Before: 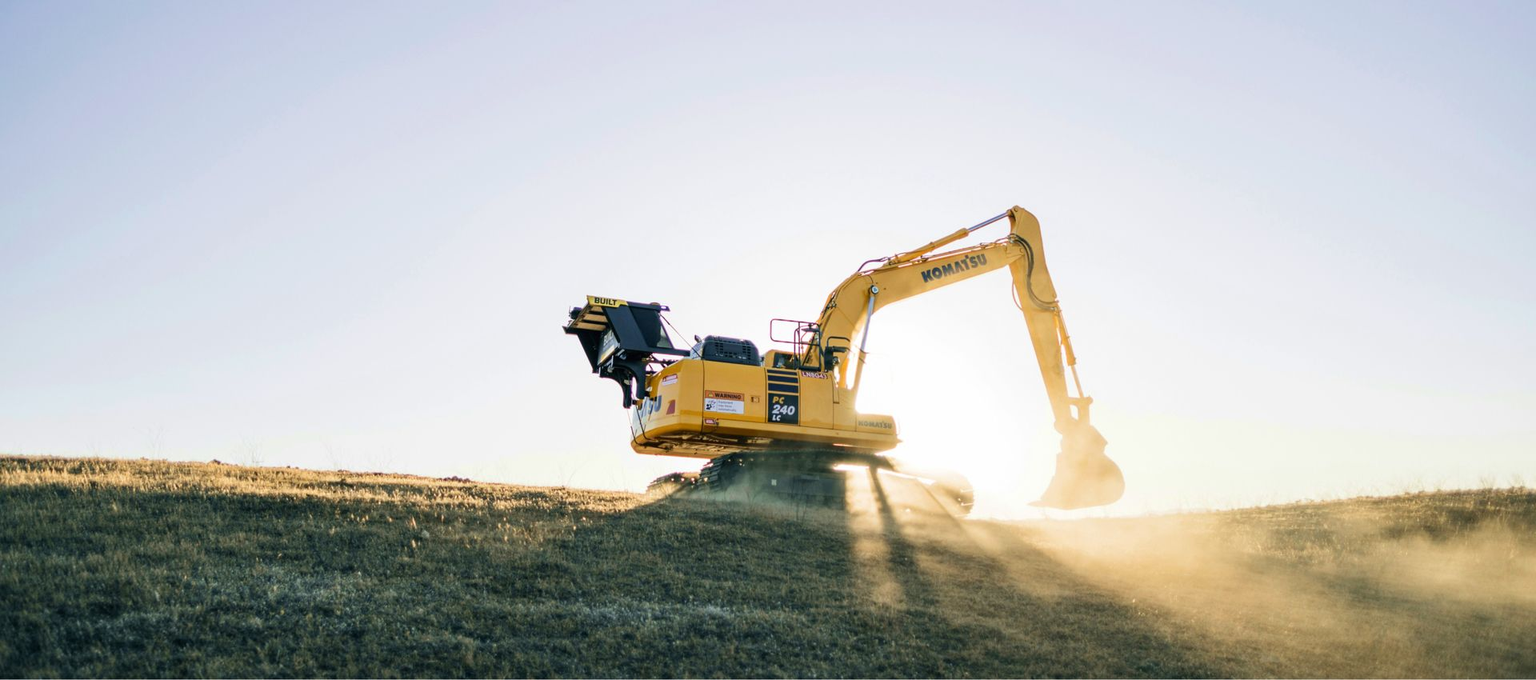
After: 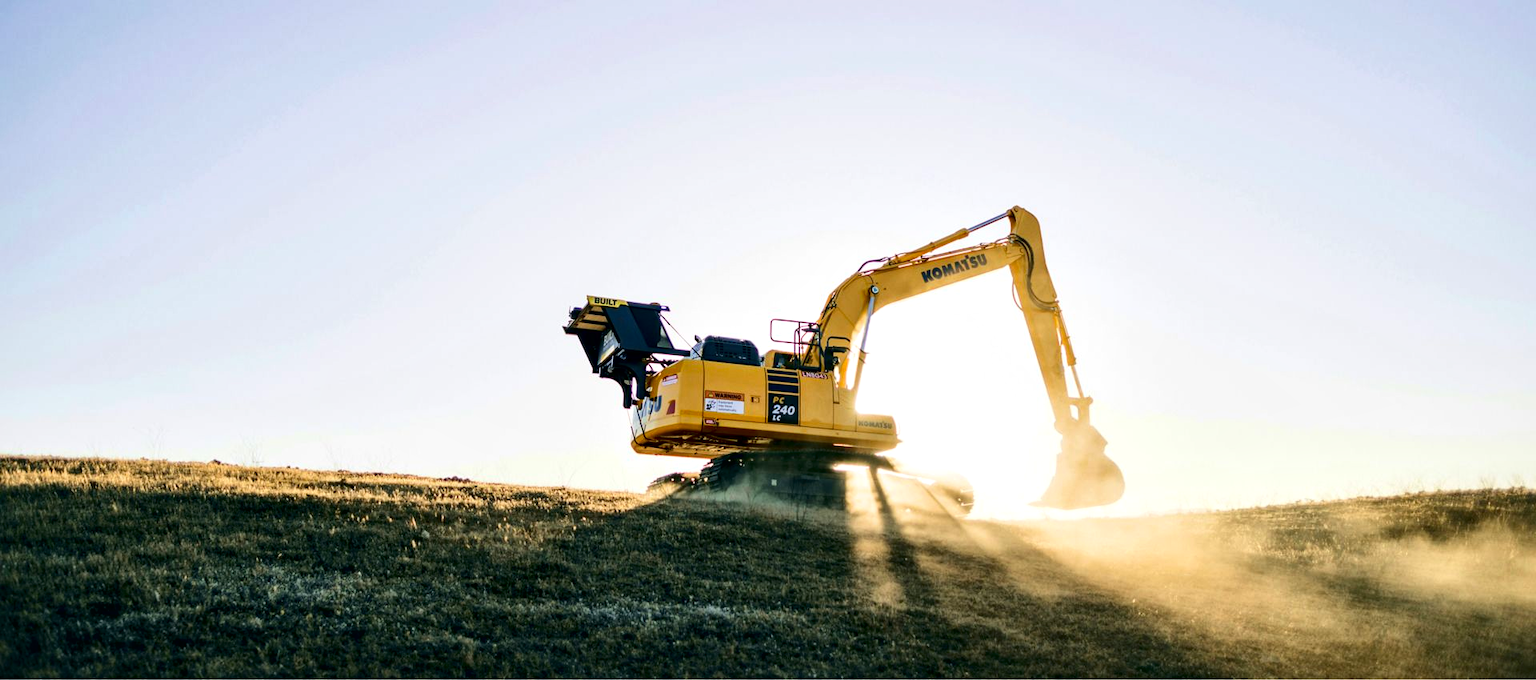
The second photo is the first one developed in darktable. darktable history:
local contrast: mode bilateral grid, contrast 20, coarseness 50, detail 159%, midtone range 0.2
contrast brightness saturation: contrast 0.21, brightness -0.11, saturation 0.21
